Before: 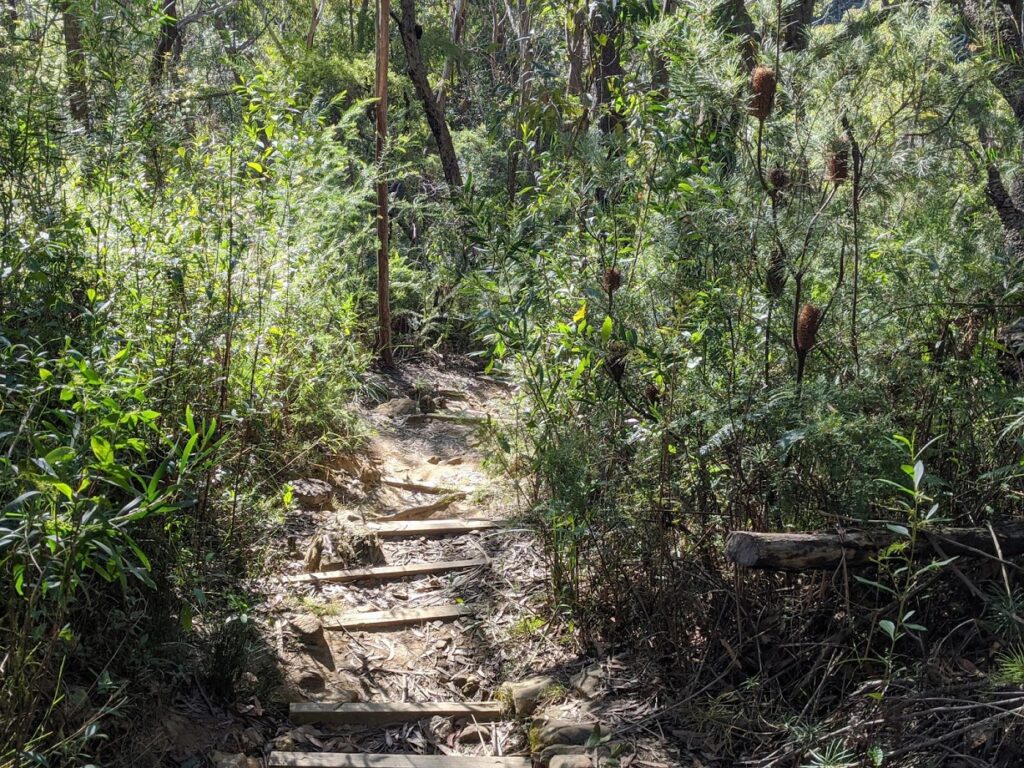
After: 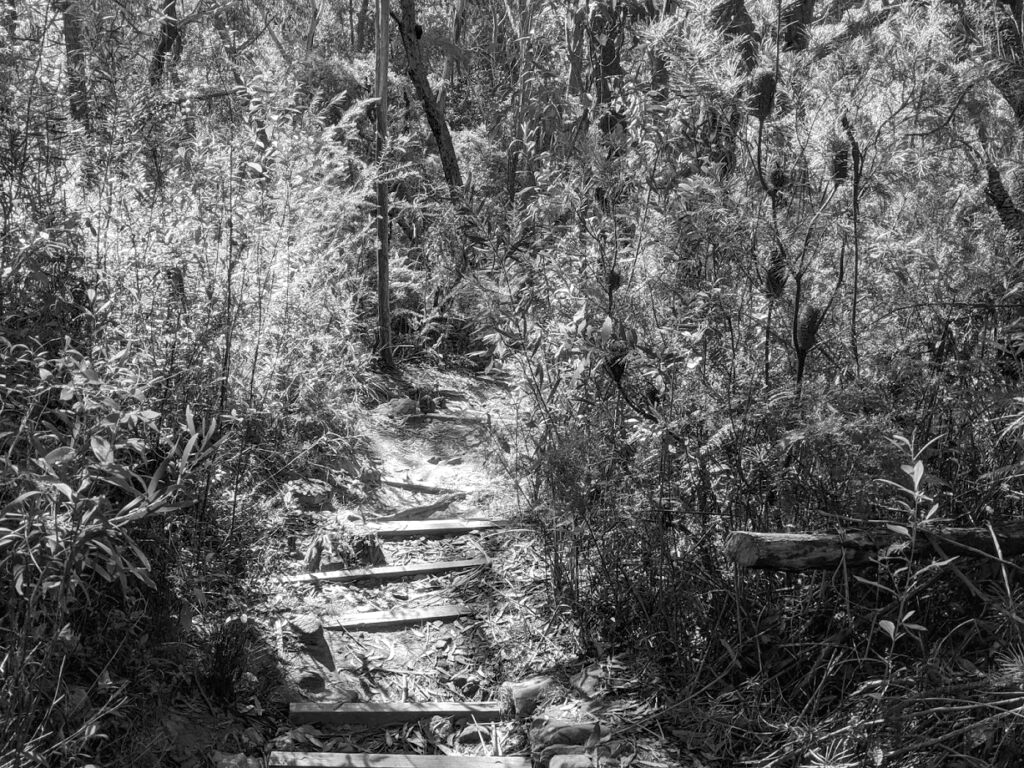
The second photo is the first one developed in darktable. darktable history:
contrast equalizer: octaves 7, y [[0.515 ×6], [0.507 ×6], [0.425 ×6], [0 ×6], [0 ×6]]
monochrome: on, module defaults
color balance: mode lift, gamma, gain (sRGB), lift [1, 1, 1.022, 1.026]
